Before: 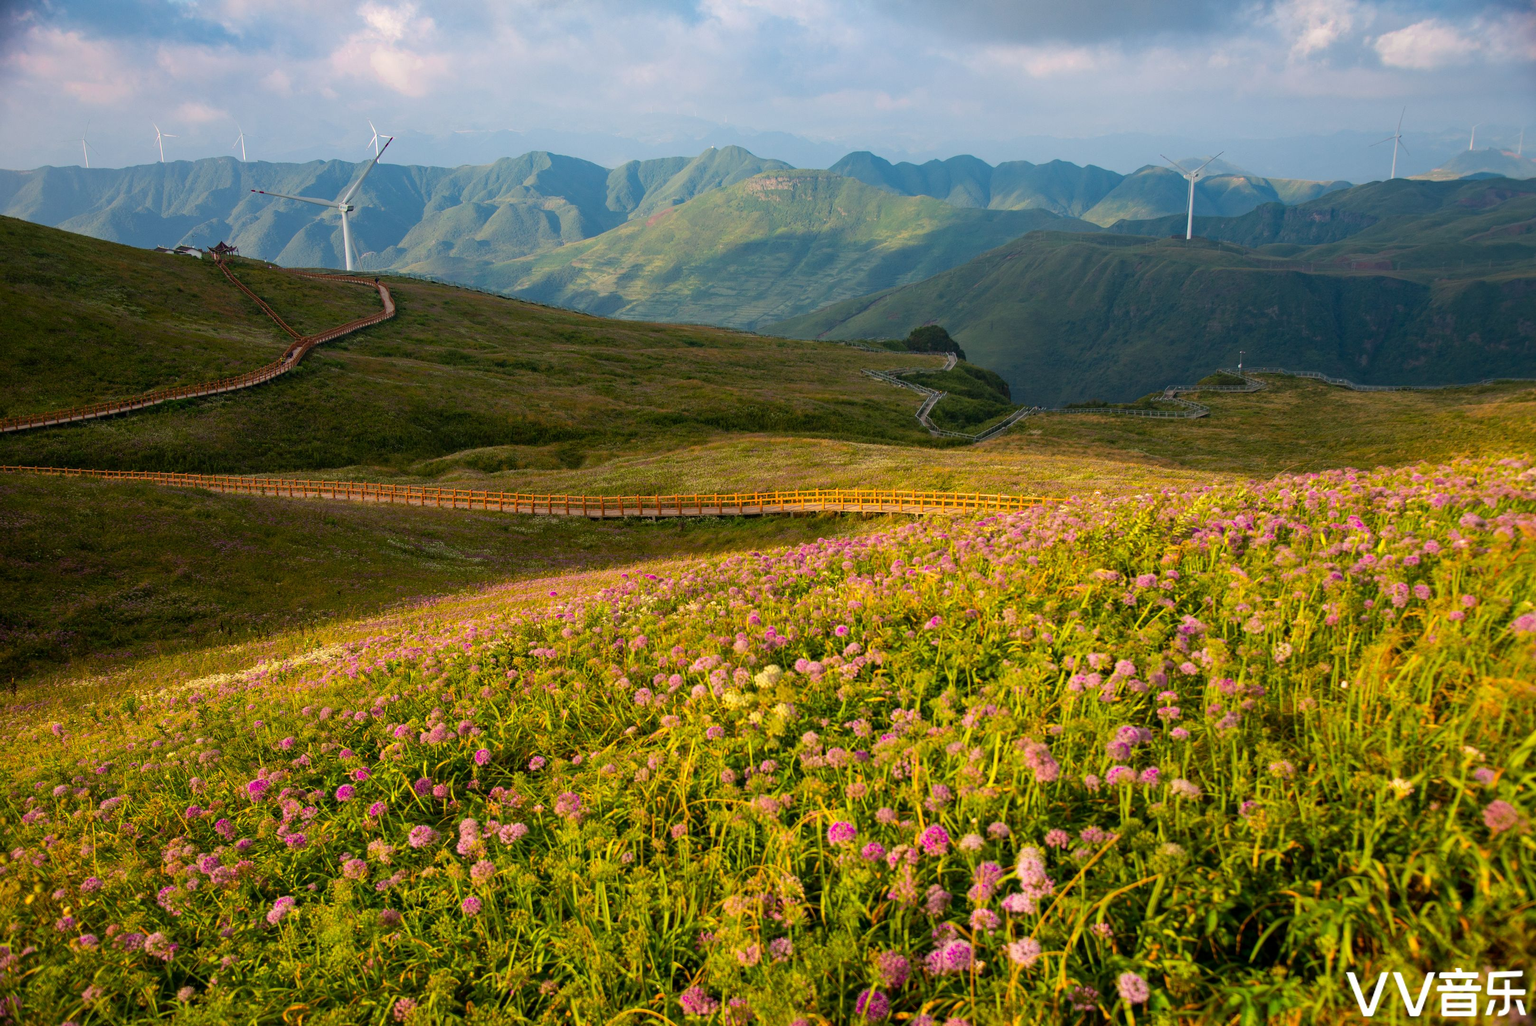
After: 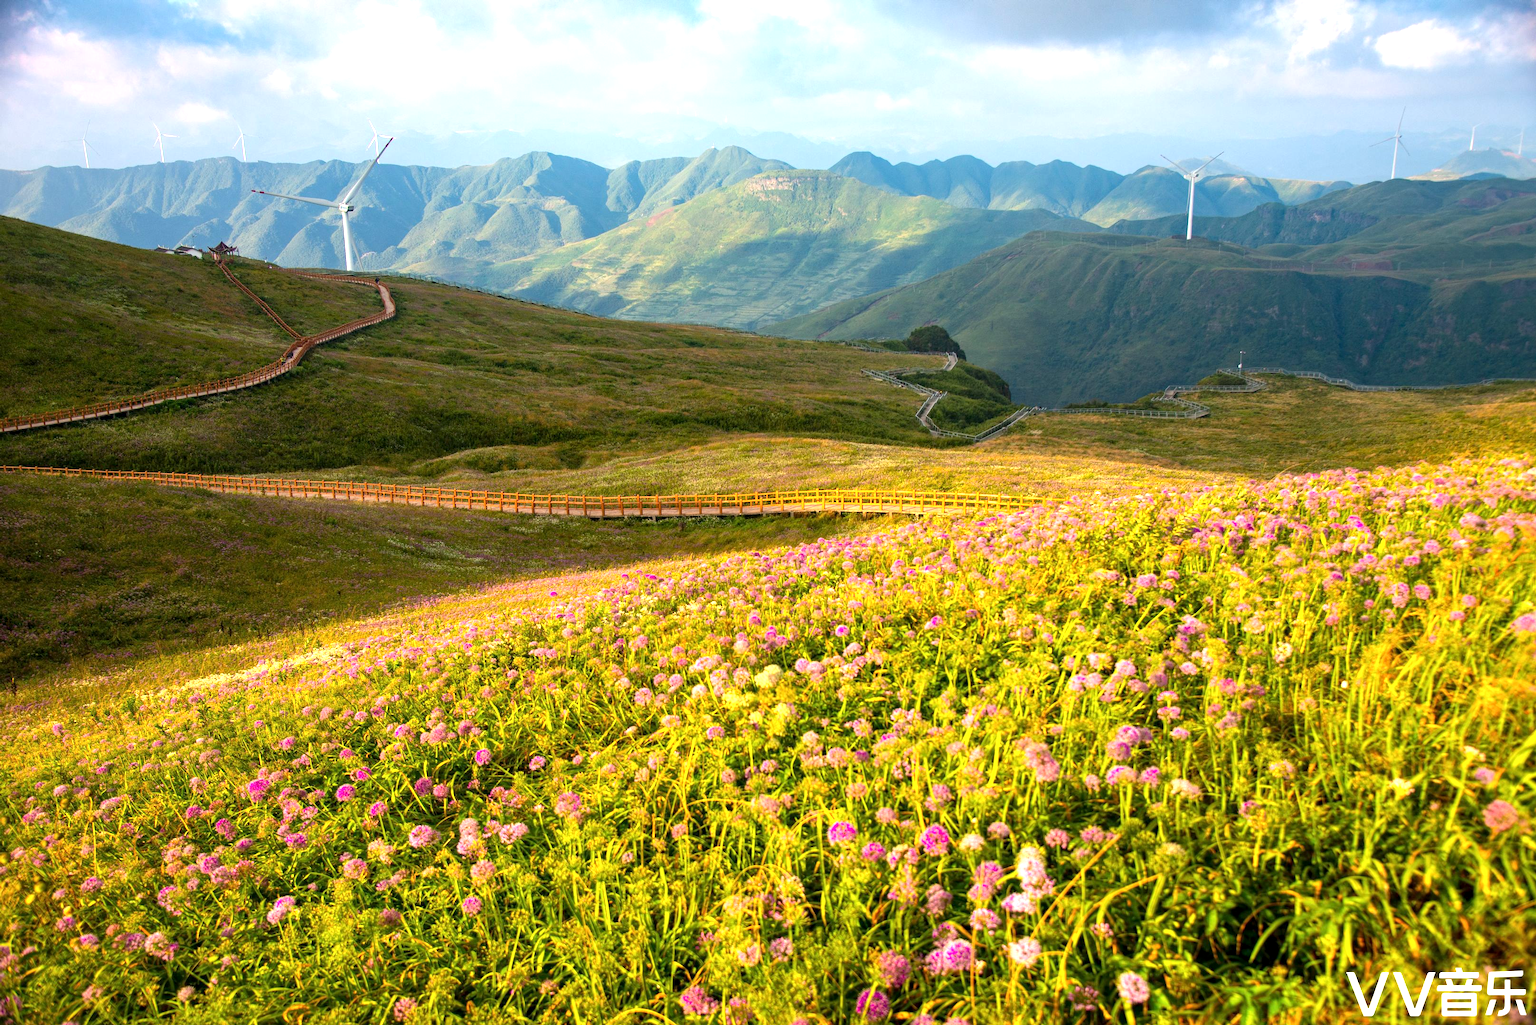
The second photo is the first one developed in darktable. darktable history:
local contrast: highlights 103%, shadows 97%, detail 119%, midtone range 0.2
exposure: black level correction 0, exposure 0.929 EV, compensate exposure bias true, compensate highlight preservation false
tone equalizer: on, module defaults
